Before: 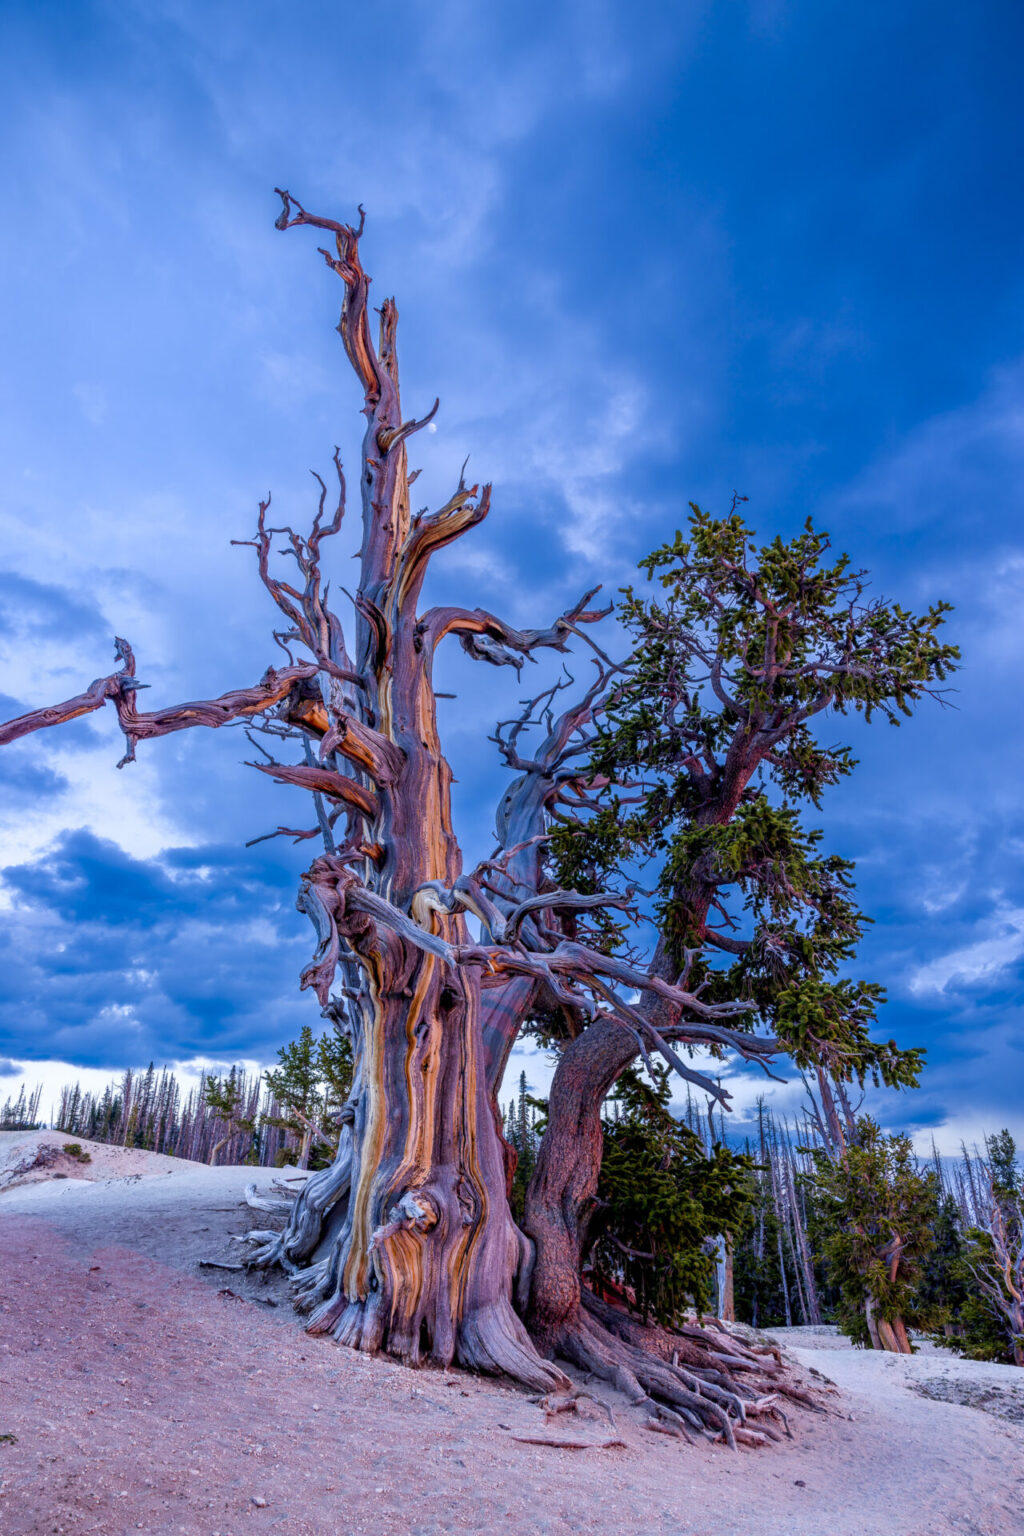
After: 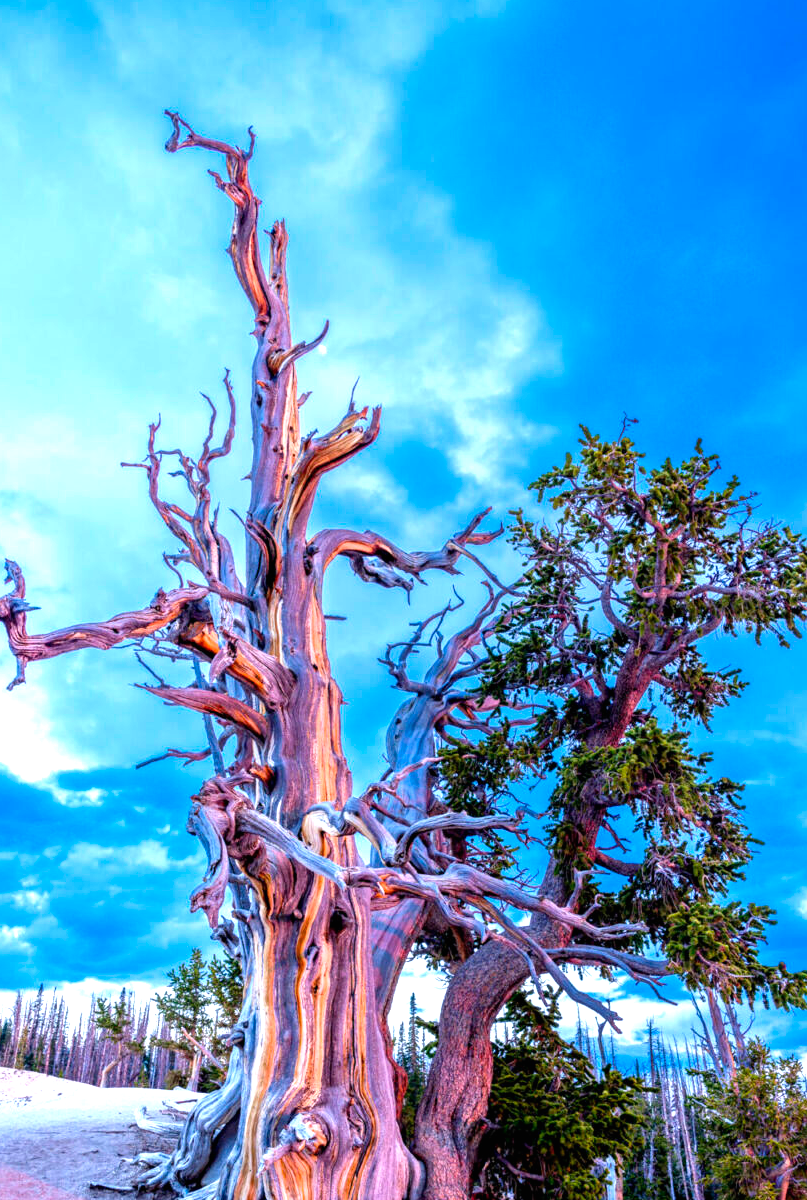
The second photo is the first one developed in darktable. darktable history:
exposure: black level correction 0, exposure 1.2 EV, compensate highlight preservation false
crop and rotate: left 10.77%, top 5.1%, right 10.41%, bottom 16.76%
